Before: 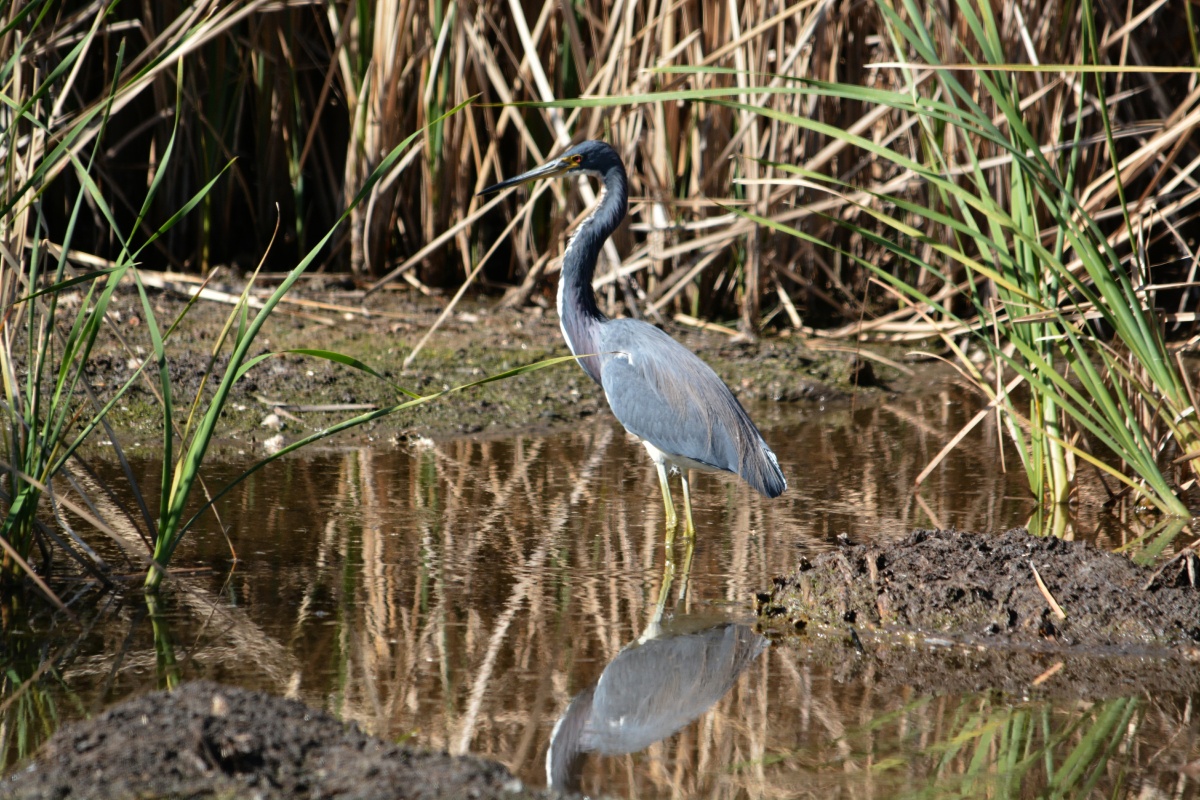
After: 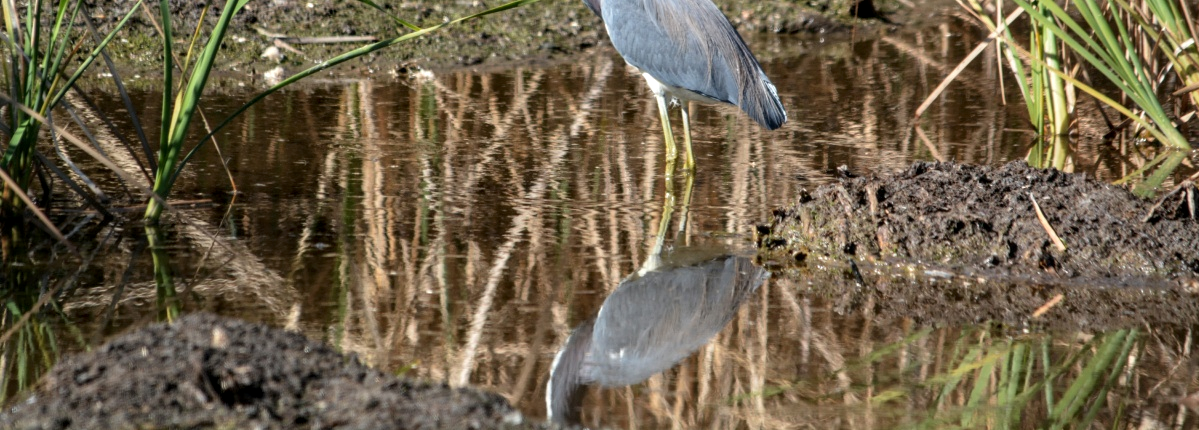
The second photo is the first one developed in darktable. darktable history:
crop and rotate: top 46.237%
local contrast: on, module defaults
